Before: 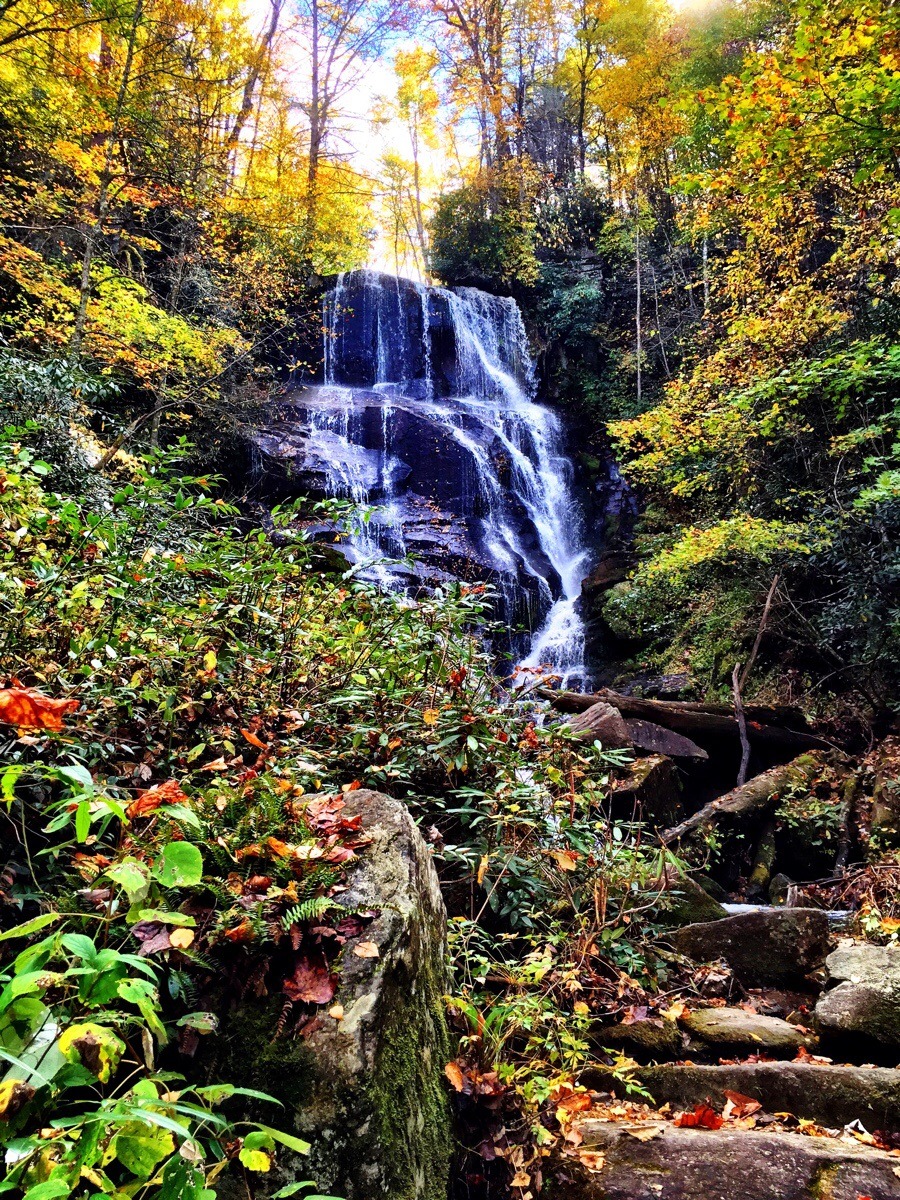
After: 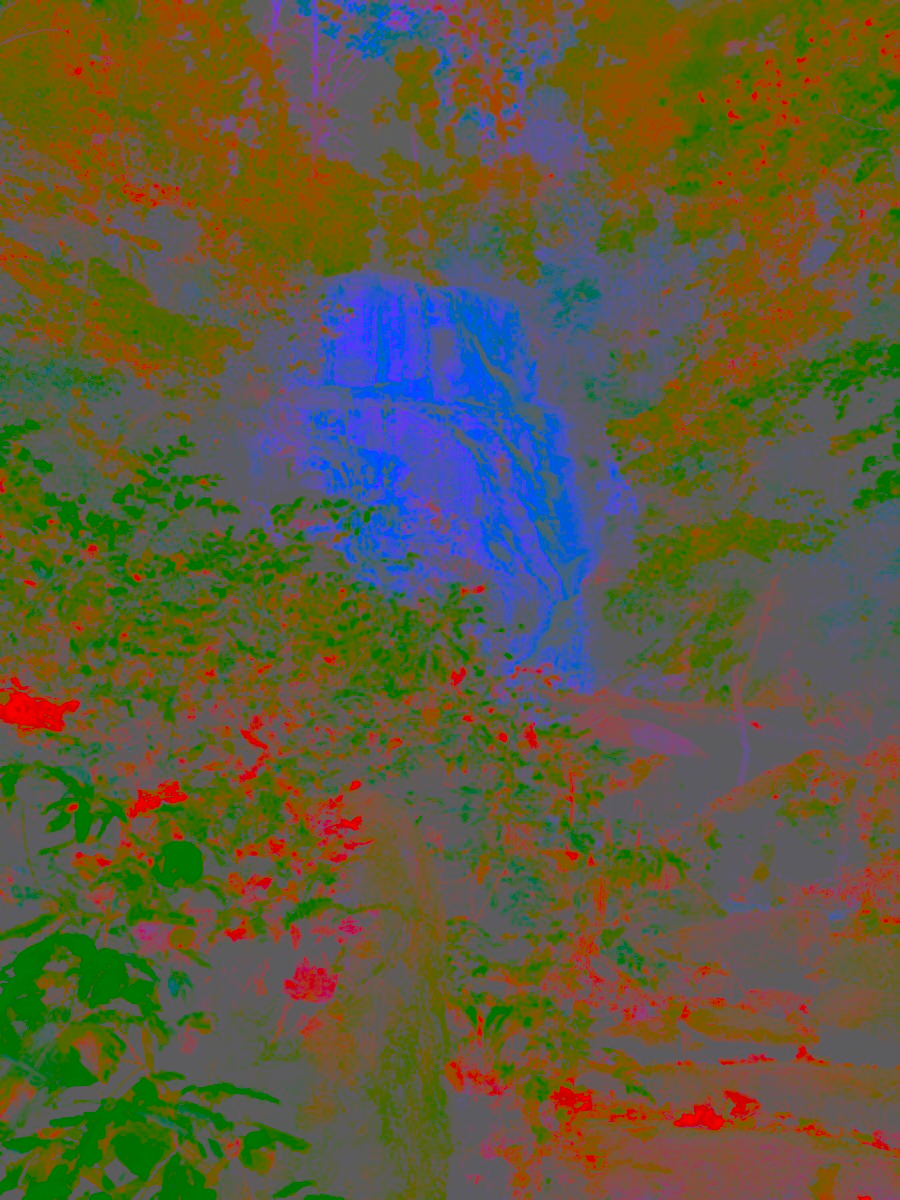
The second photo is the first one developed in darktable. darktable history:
color zones: curves: ch0 [(0, 0.5) (0.143, 0.52) (0.286, 0.5) (0.429, 0.5) (0.571, 0.5) (0.714, 0.5) (0.857, 0.5) (1, 0.5)]; ch1 [(0, 0.489) (0.155, 0.45) (0.286, 0.466) (0.429, 0.5) (0.571, 0.5) (0.714, 0.5) (0.857, 0.5) (1, 0.489)]
exposure: black level correction 0.007, exposure 0.093 EV, compensate highlight preservation false
contrast brightness saturation: contrast -0.99, brightness -0.17, saturation 0.75
